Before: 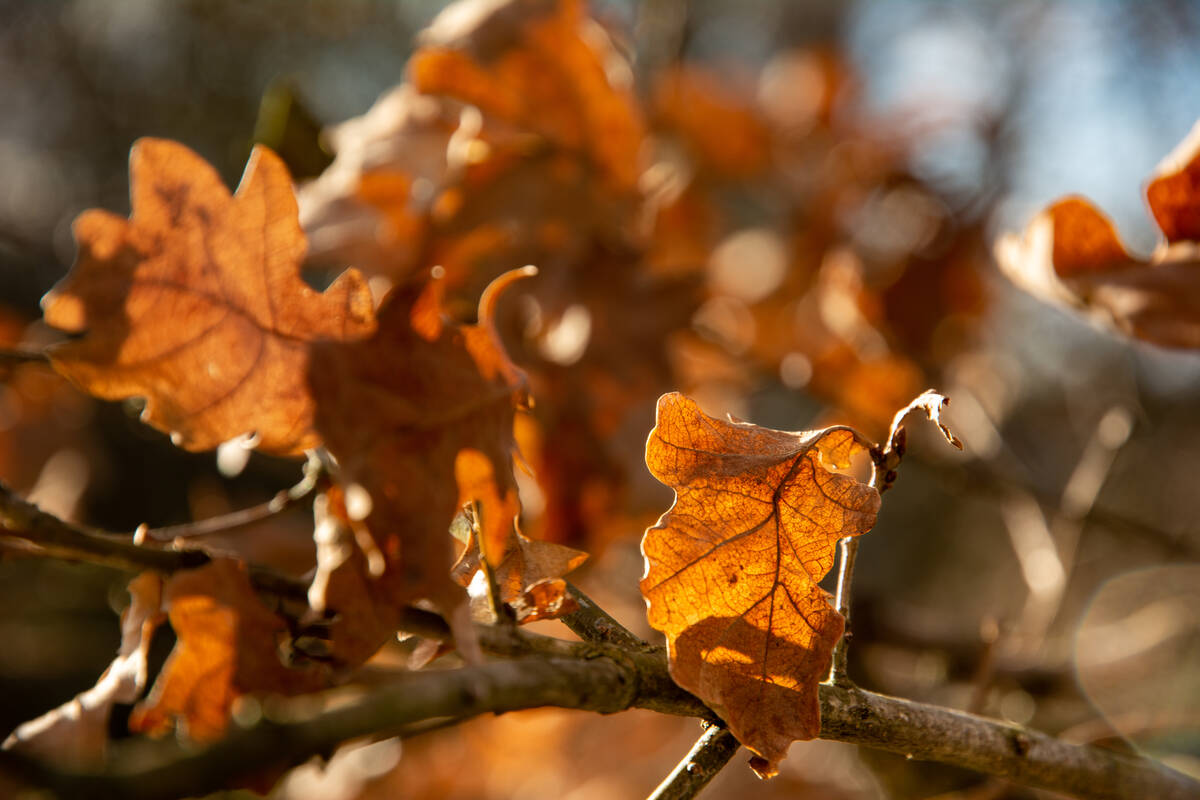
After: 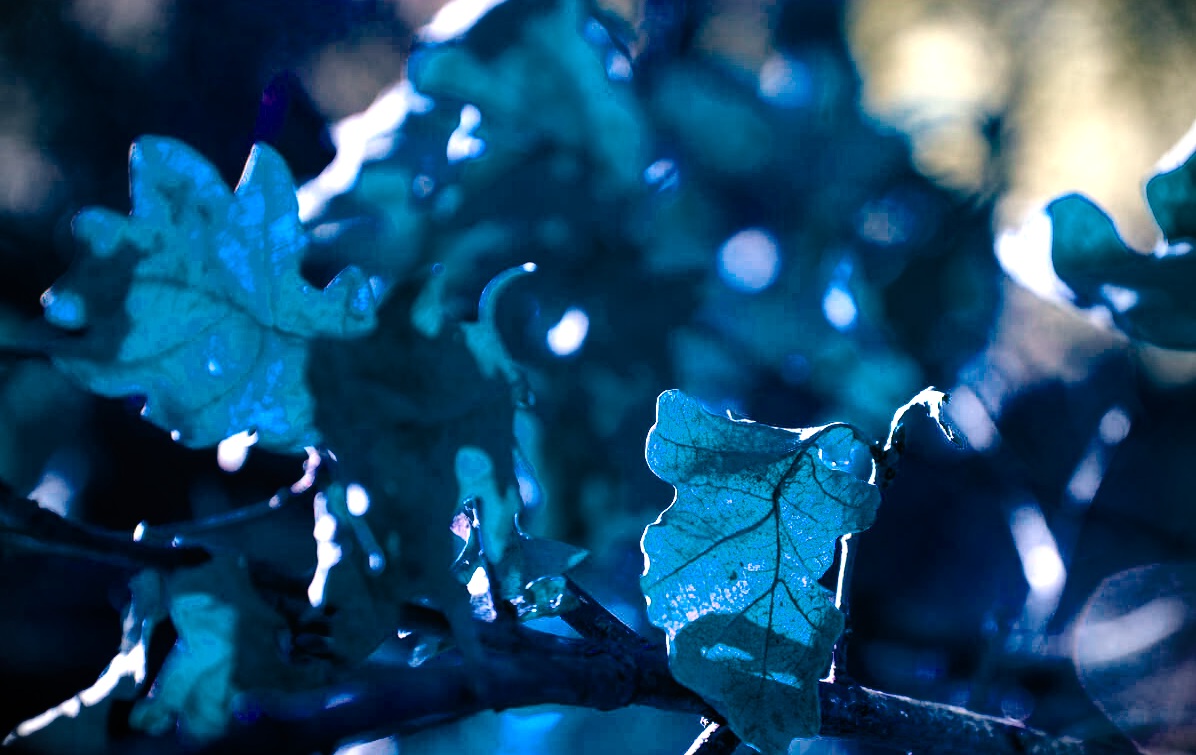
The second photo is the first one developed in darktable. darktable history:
exposure: exposure 0.15 EV, compensate highlight preservation false
local contrast: mode bilateral grid, contrast 99, coarseness 100, detail 90%, midtone range 0.2
crop: top 0.442%, right 0.257%, bottom 5.106%
vignetting: saturation -0.644
color balance rgb: shadows lift › luminance -28.467%, shadows lift › chroma 10.275%, shadows lift › hue 227.65°, highlights gain › chroma 3.09%, highlights gain › hue 77.27°, perceptual saturation grading › global saturation 39.201%, perceptual saturation grading › highlights -24.73%, perceptual saturation grading › mid-tones 35.488%, perceptual saturation grading › shadows 35.459%, hue shift -149.02°, contrast 34.705%, saturation formula JzAzBz (2021)
